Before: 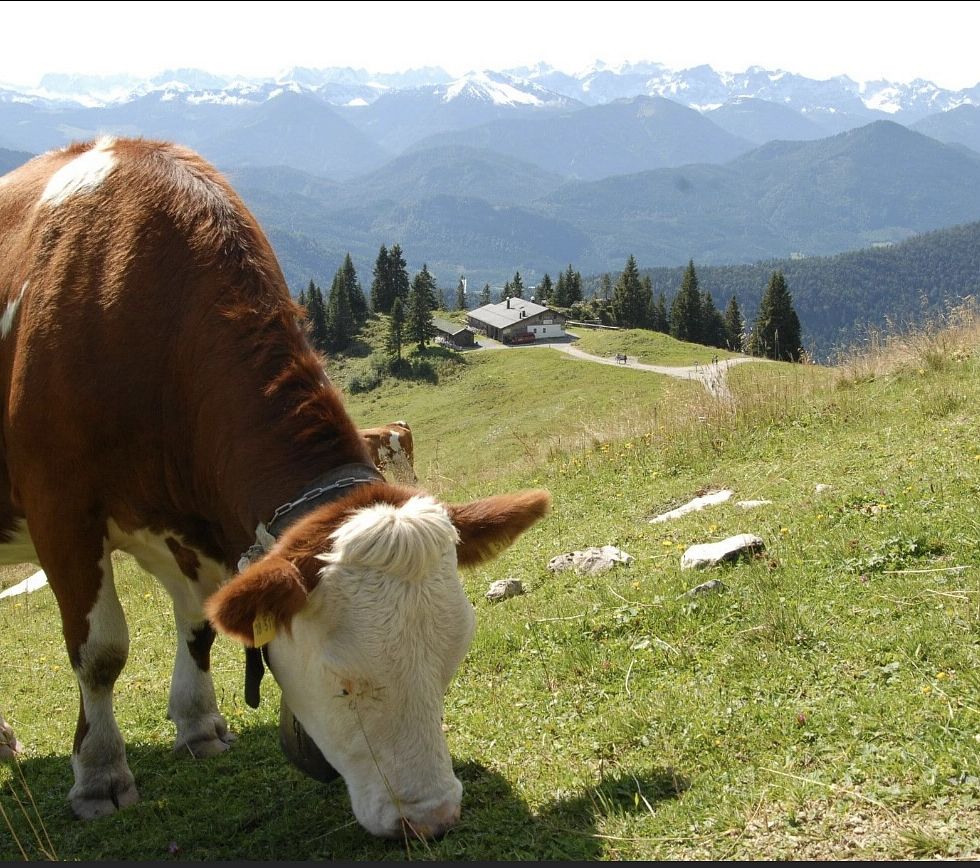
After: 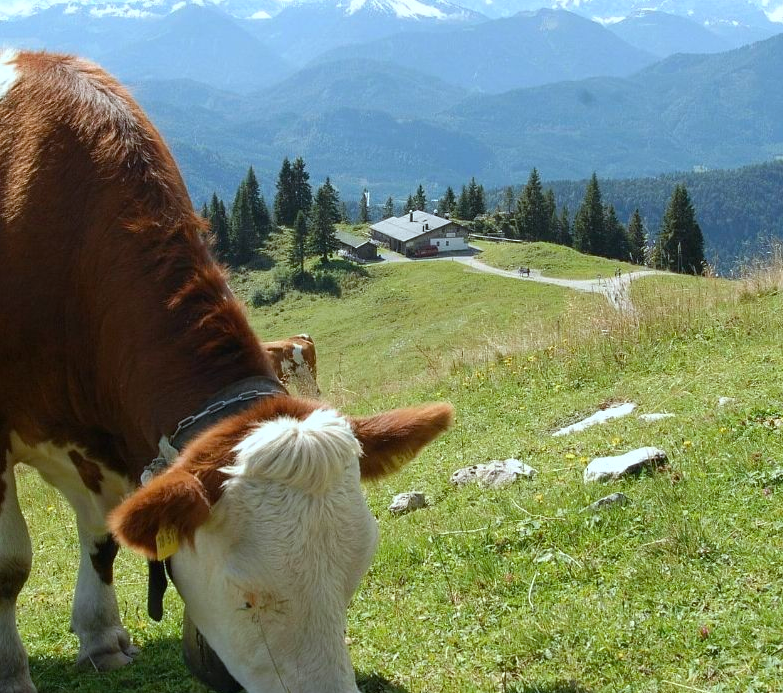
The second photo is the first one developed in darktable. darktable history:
color calibration: illuminant Planckian (black body), x 0.368, y 0.361, temperature 4275.92 K
crop and rotate: left 10.071%, top 10.071%, right 10.02%, bottom 10.02%
